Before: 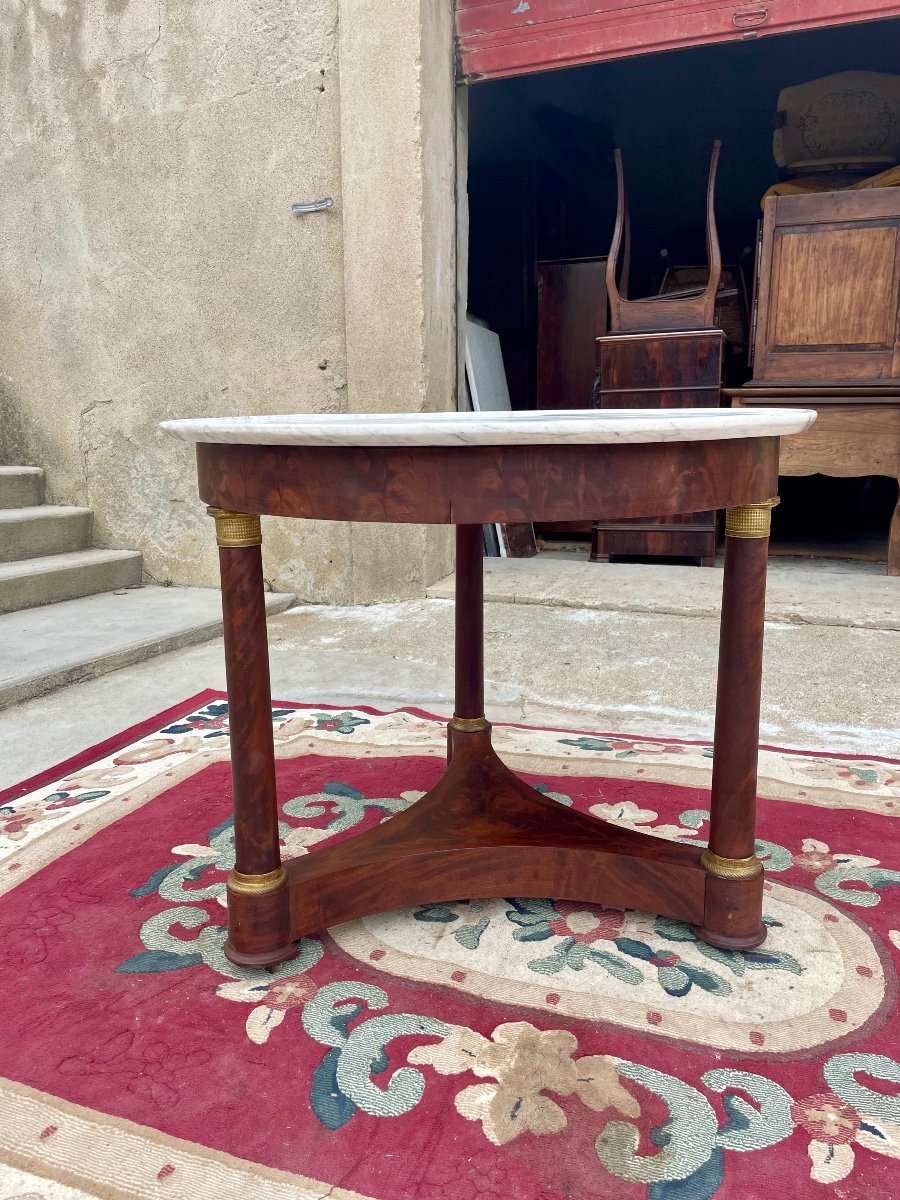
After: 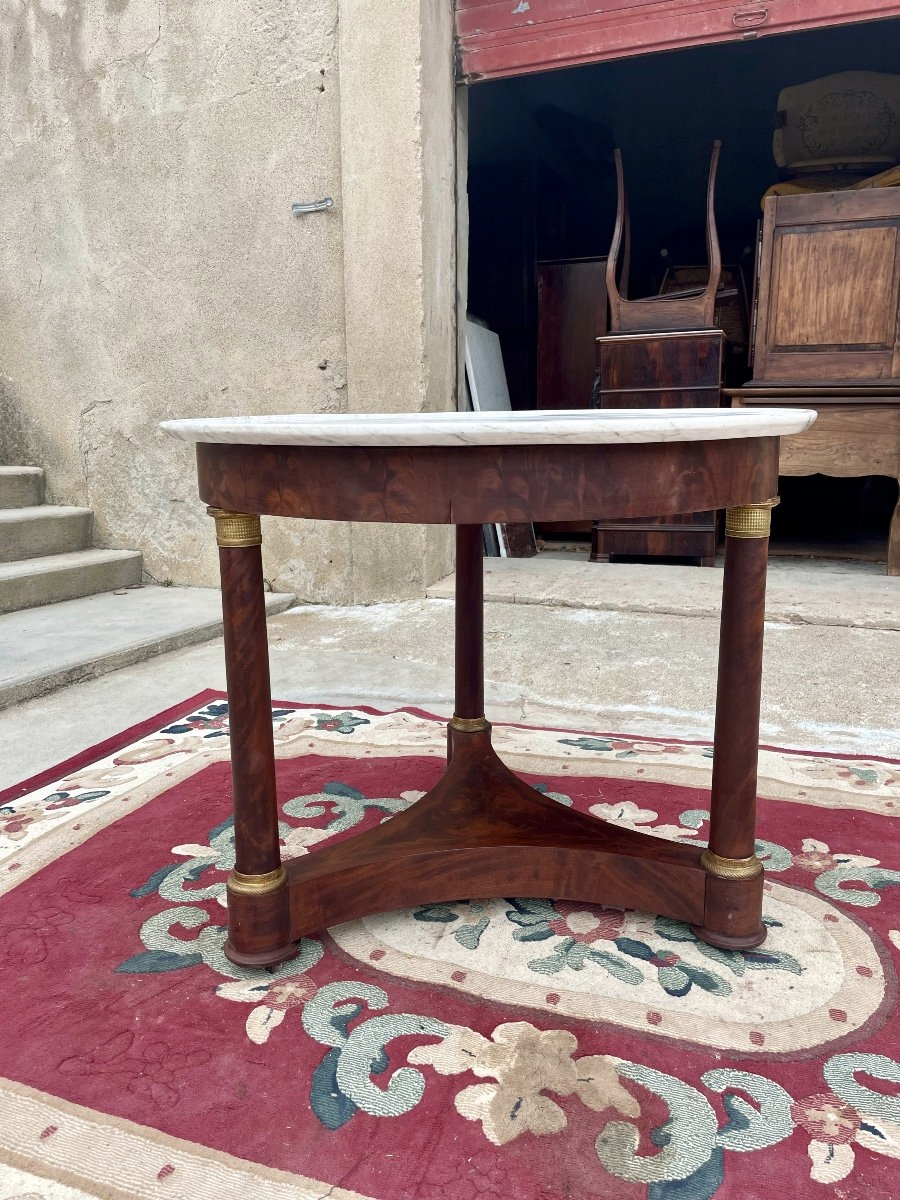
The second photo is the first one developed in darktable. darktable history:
contrast brightness saturation: contrast 0.115, saturation -0.175
